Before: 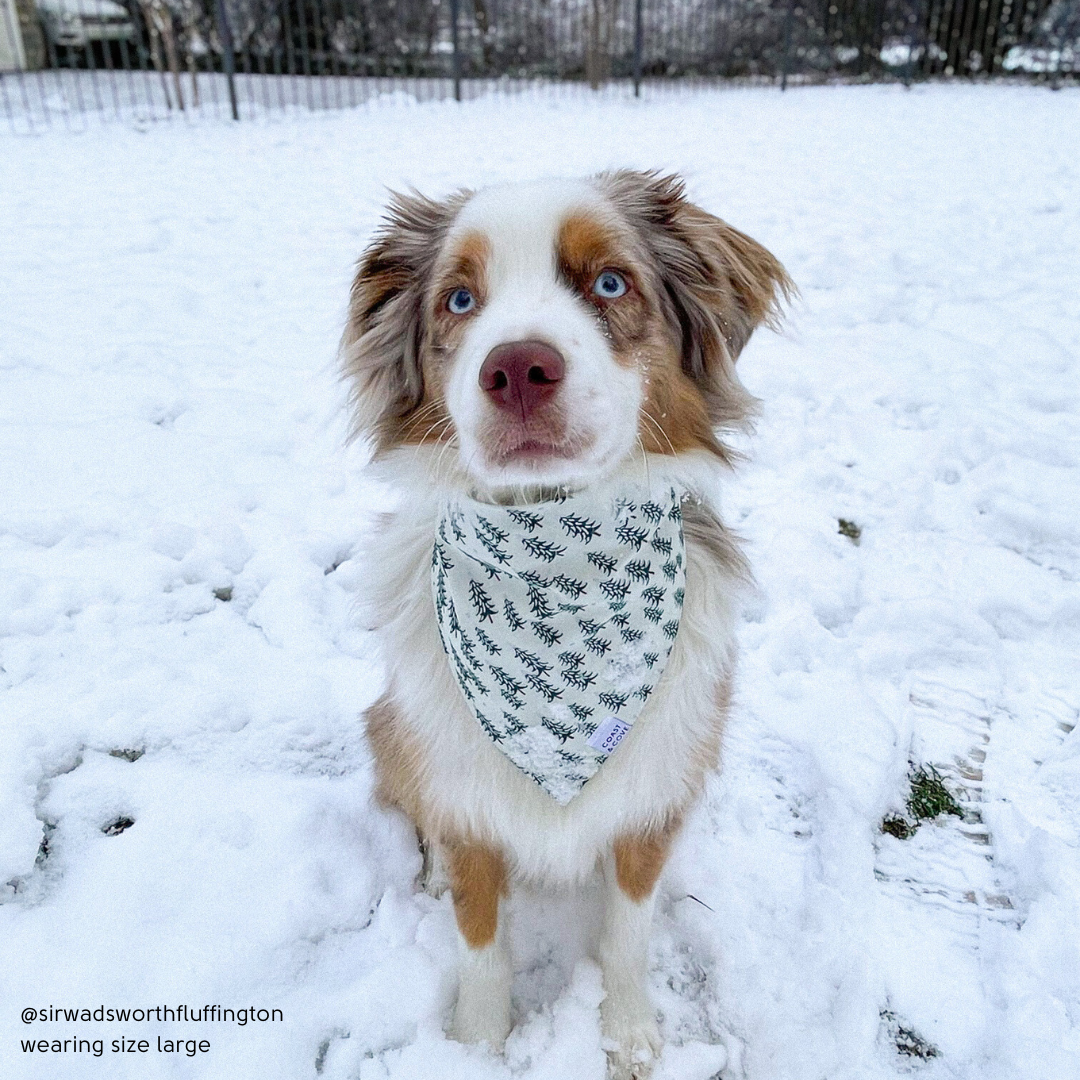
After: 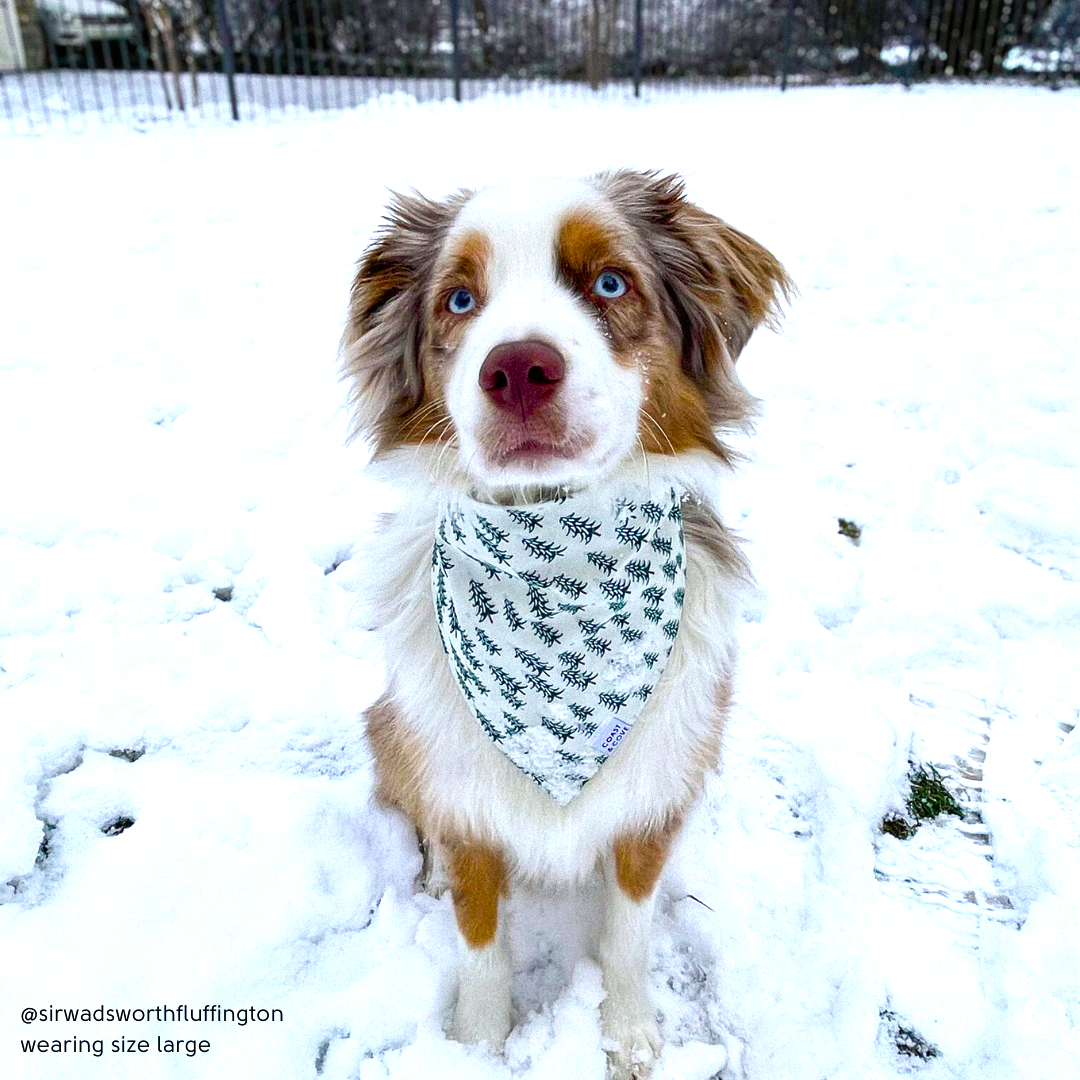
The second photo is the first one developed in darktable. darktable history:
color balance rgb: linear chroma grading › global chroma 14.965%, perceptual saturation grading › global saturation 27.56%, perceptual saturation grading › highlights -25.669%, perceptual saturation grading › shadows 25.152%, perceptual brilliance grading › global brilliance 14.95%, perceptual brilliance grading › shadows -34.757%, global vibrance 20%
